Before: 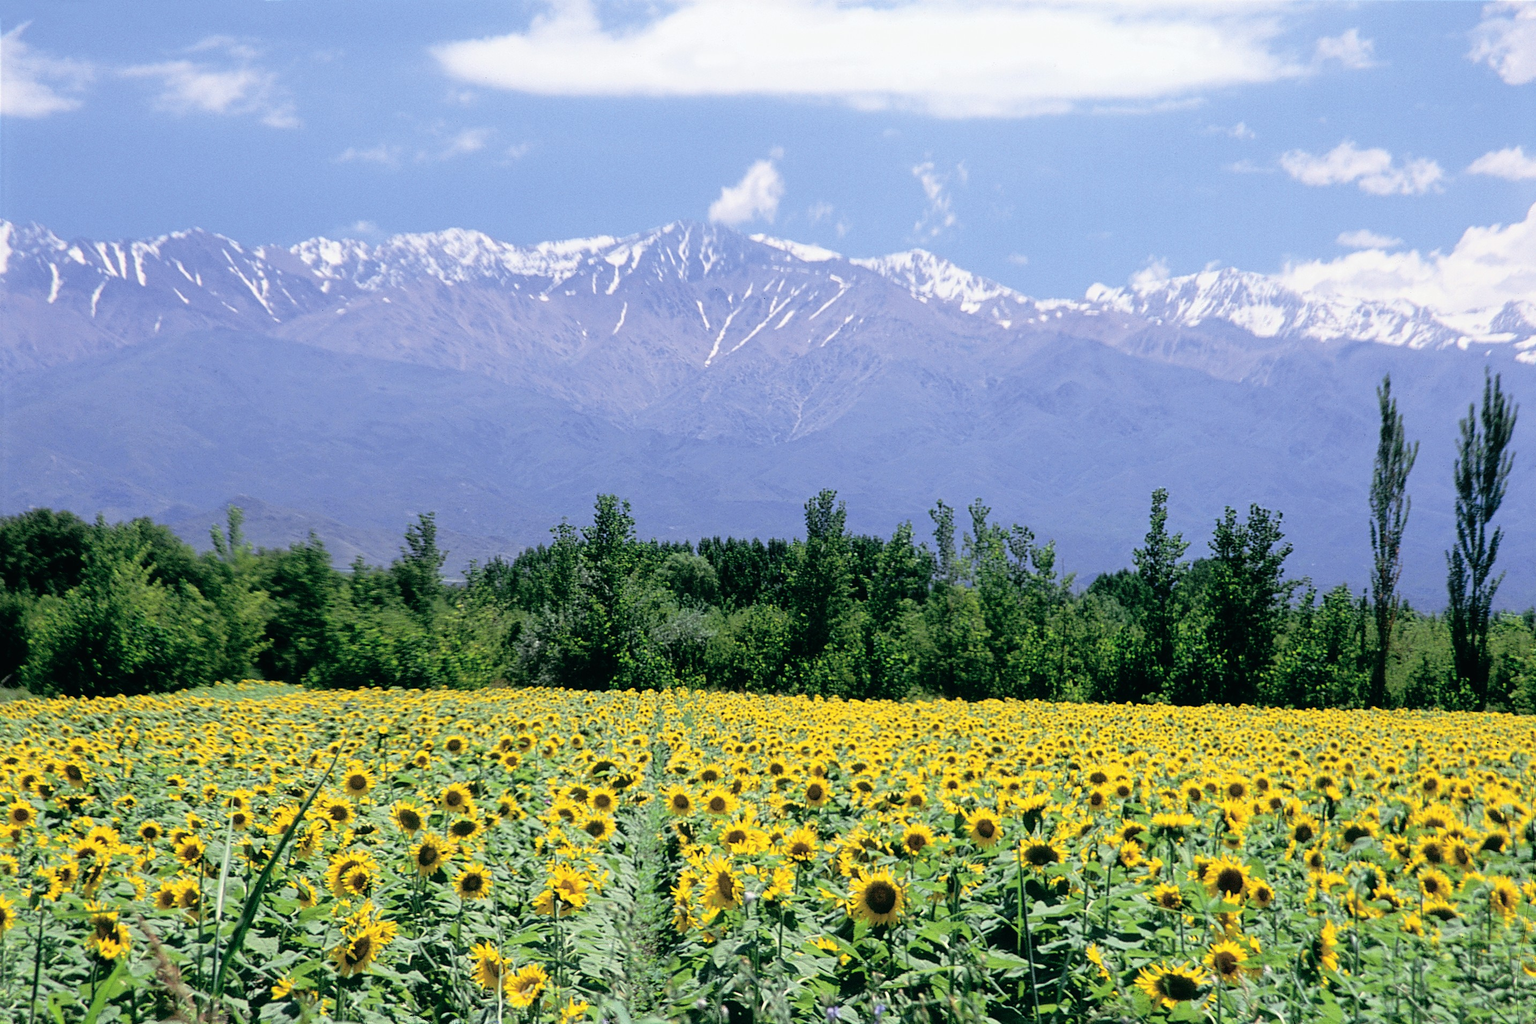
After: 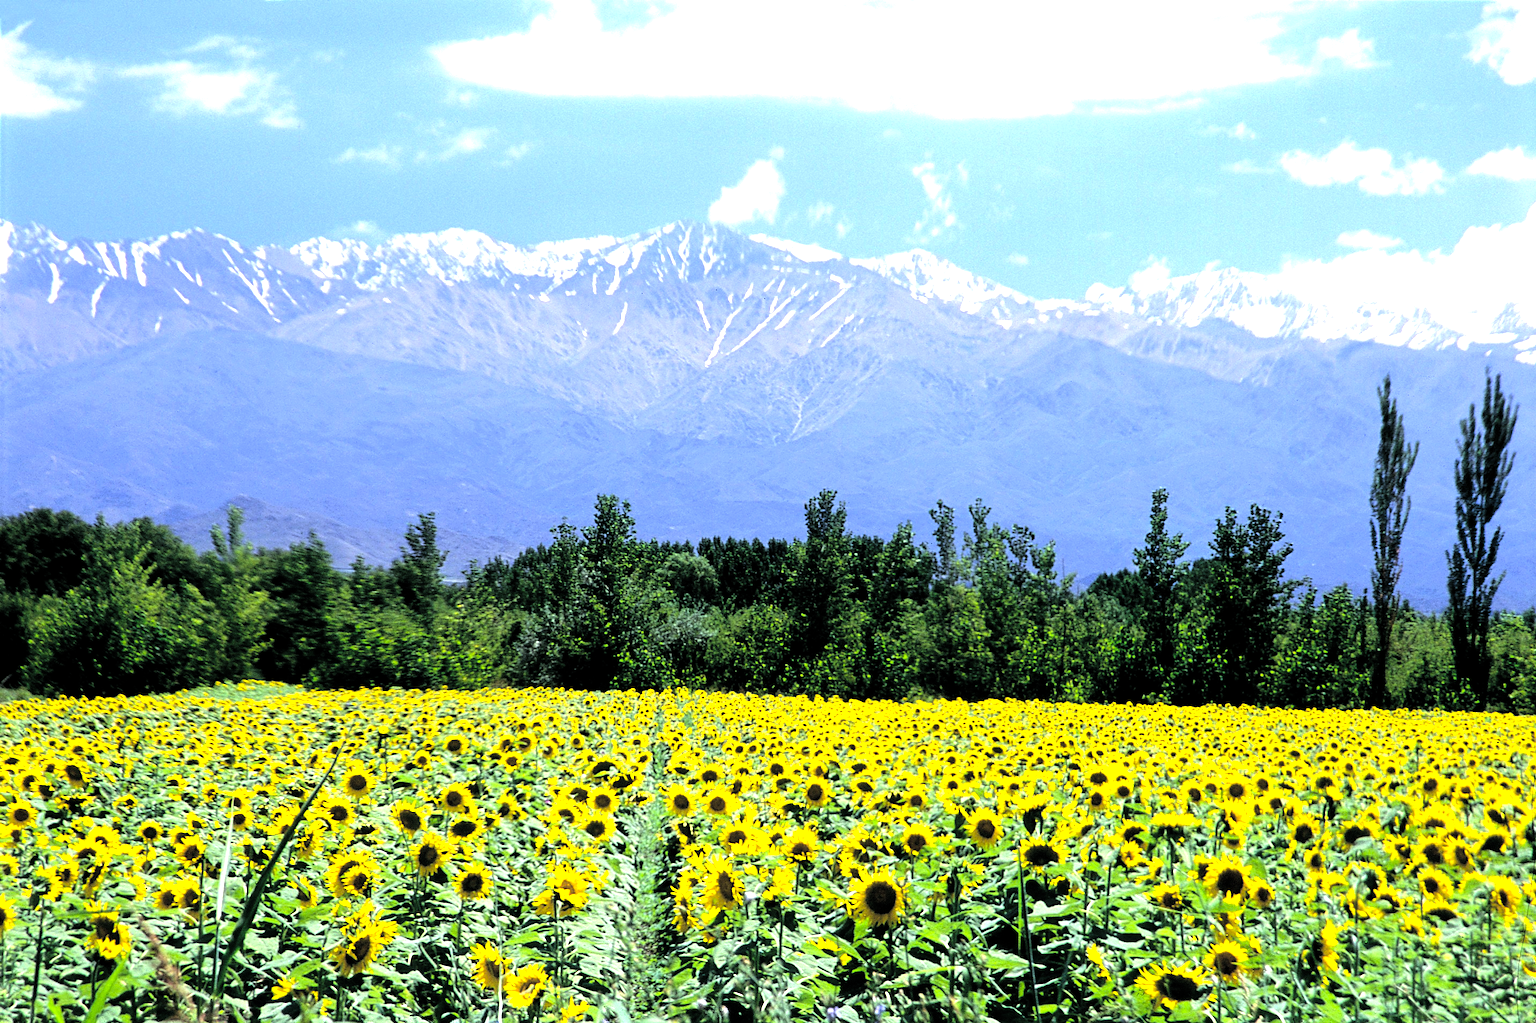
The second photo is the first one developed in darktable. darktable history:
levels: levels [0.052, 0.496, 0.908]
color balance rgb: global offset › luminance 0.71%, perceptual saturation grading › global saturation -11.5%, perceptual brilliance grading › highlights 17.77%, perceptual brilliance grading › mid-tones 31.71%, perceptual brilliance grading › shadows -31.01%, global vibrance 50%
white balance: red 0.98, blue 1.034
